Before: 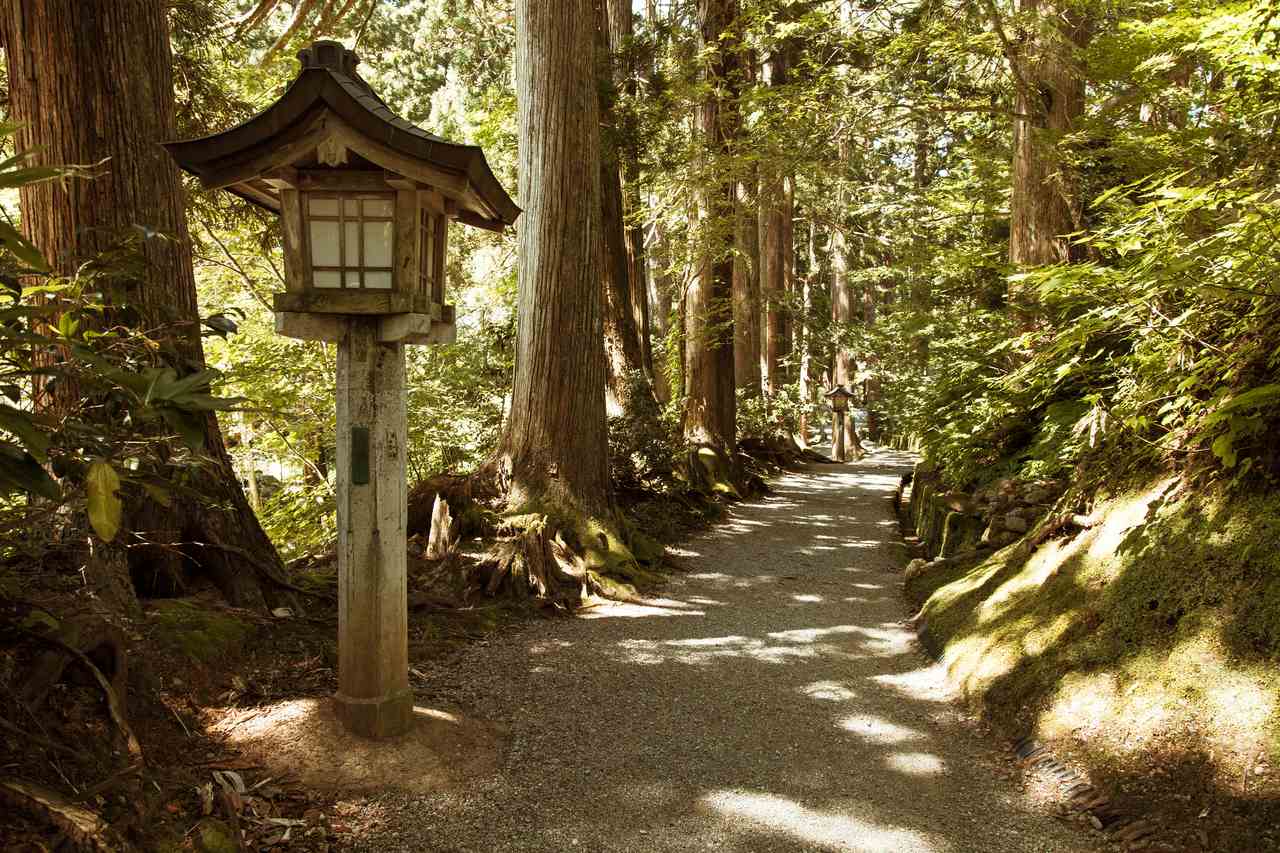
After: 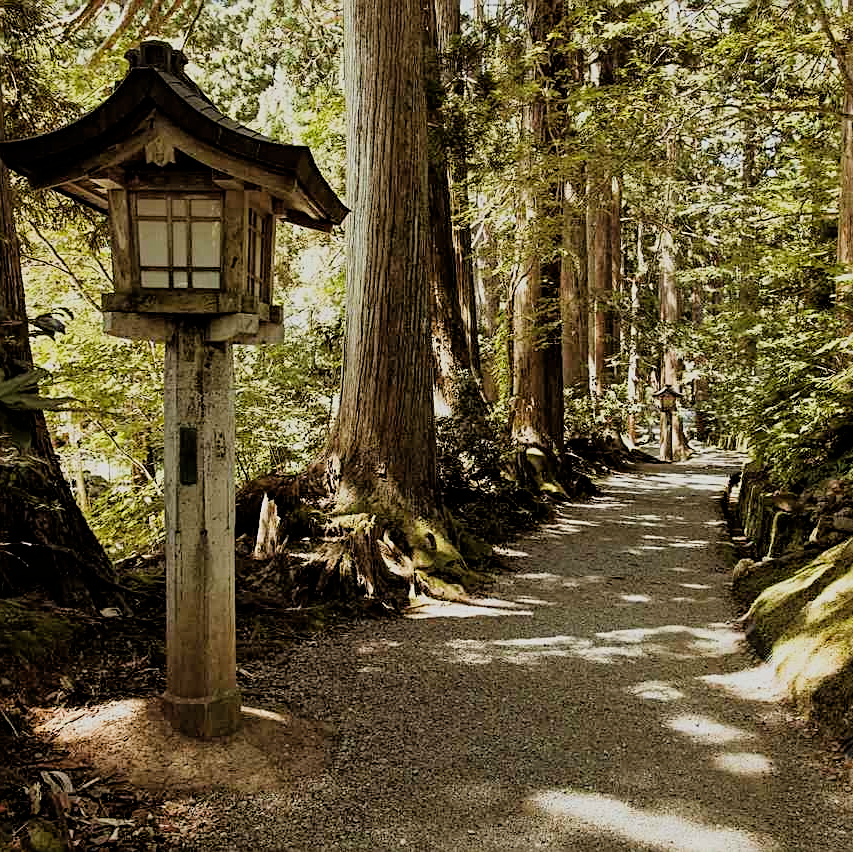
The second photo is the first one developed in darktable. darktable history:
sharpen: on, module defaults
crop and rotate: left 13.458%, right 19.886%
shadows and highlights: shadows 20.93, highlights -81.59, soften with gaussian
filmic rgb: black relative exposure -4.86 EV, white relative exposure 4.05 EV, hardness 2.83
